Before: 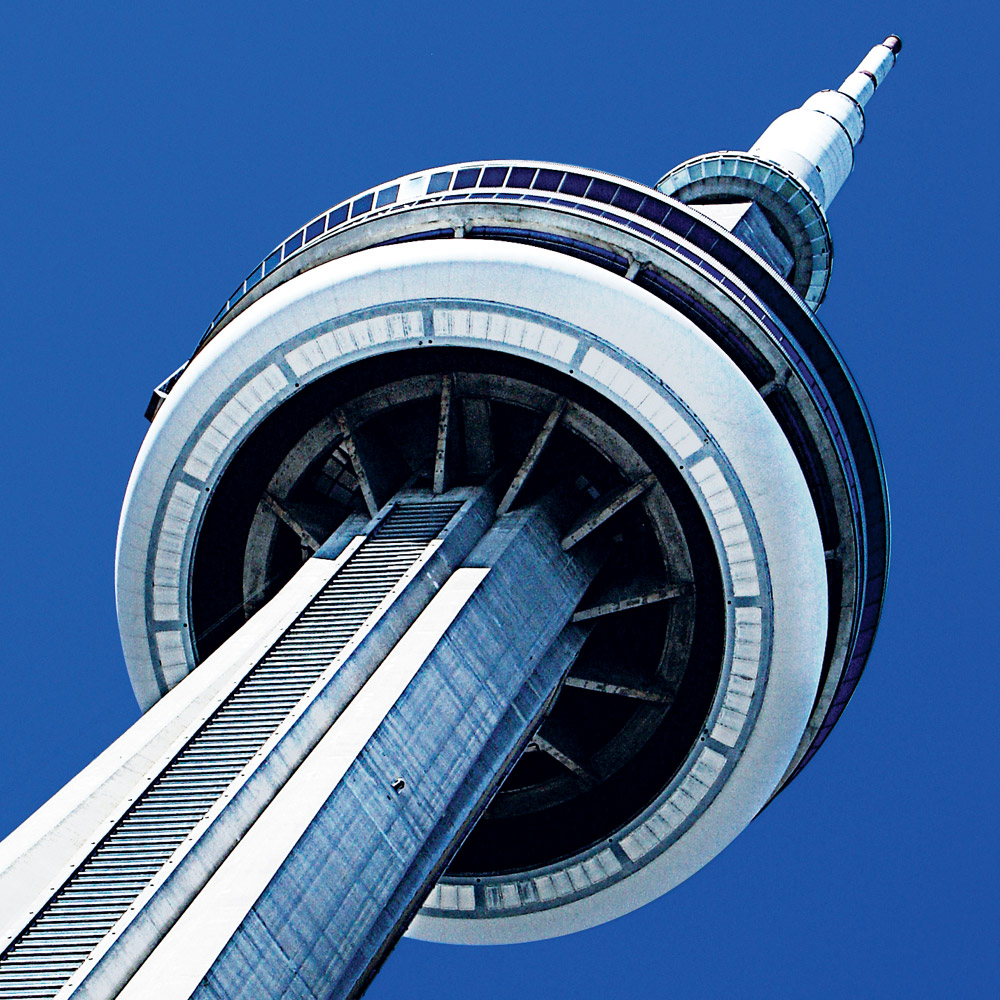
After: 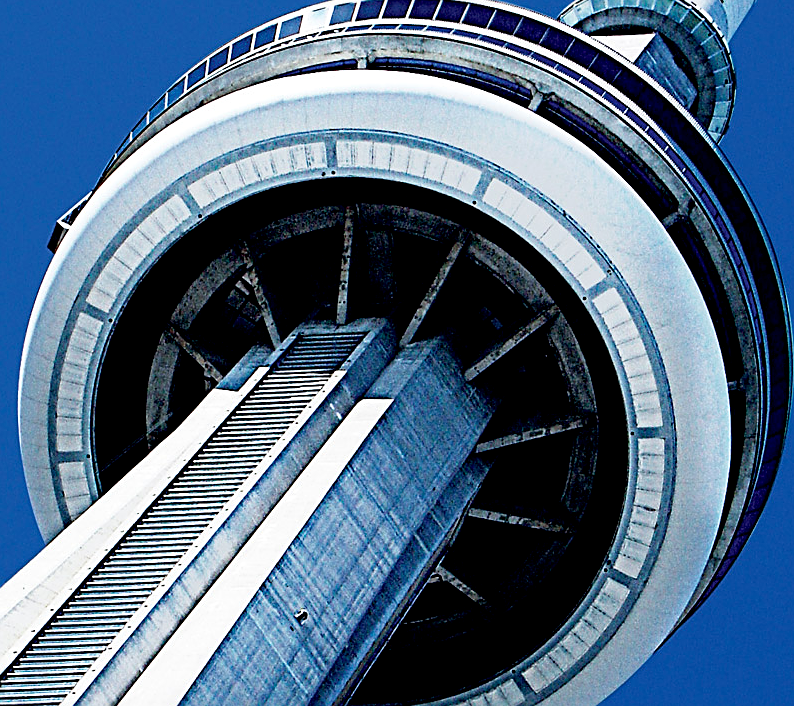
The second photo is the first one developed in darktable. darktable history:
exposure: black level correction 0.01, exposure 0.01 EV, compensate exposure bias true, compensate highlight preservation false
sharpen: on, module defaults
crop: left 9.751%, top 16.985%, right 10.809%, bottom 12.391%
